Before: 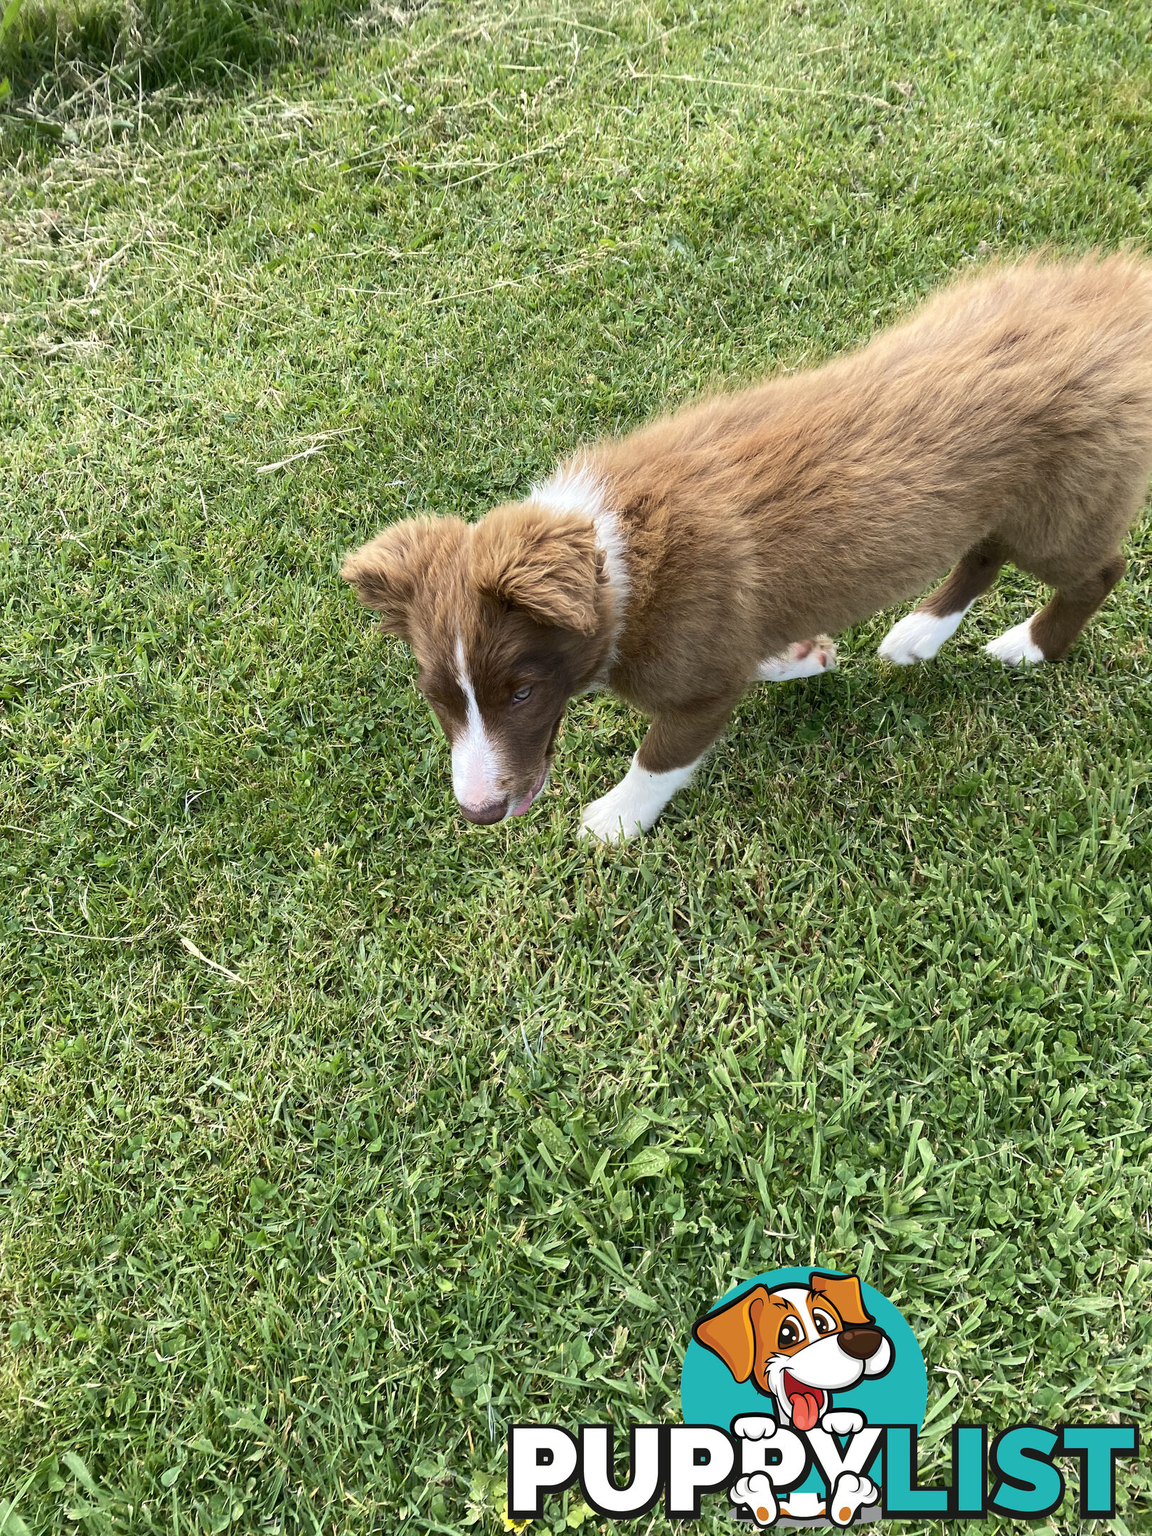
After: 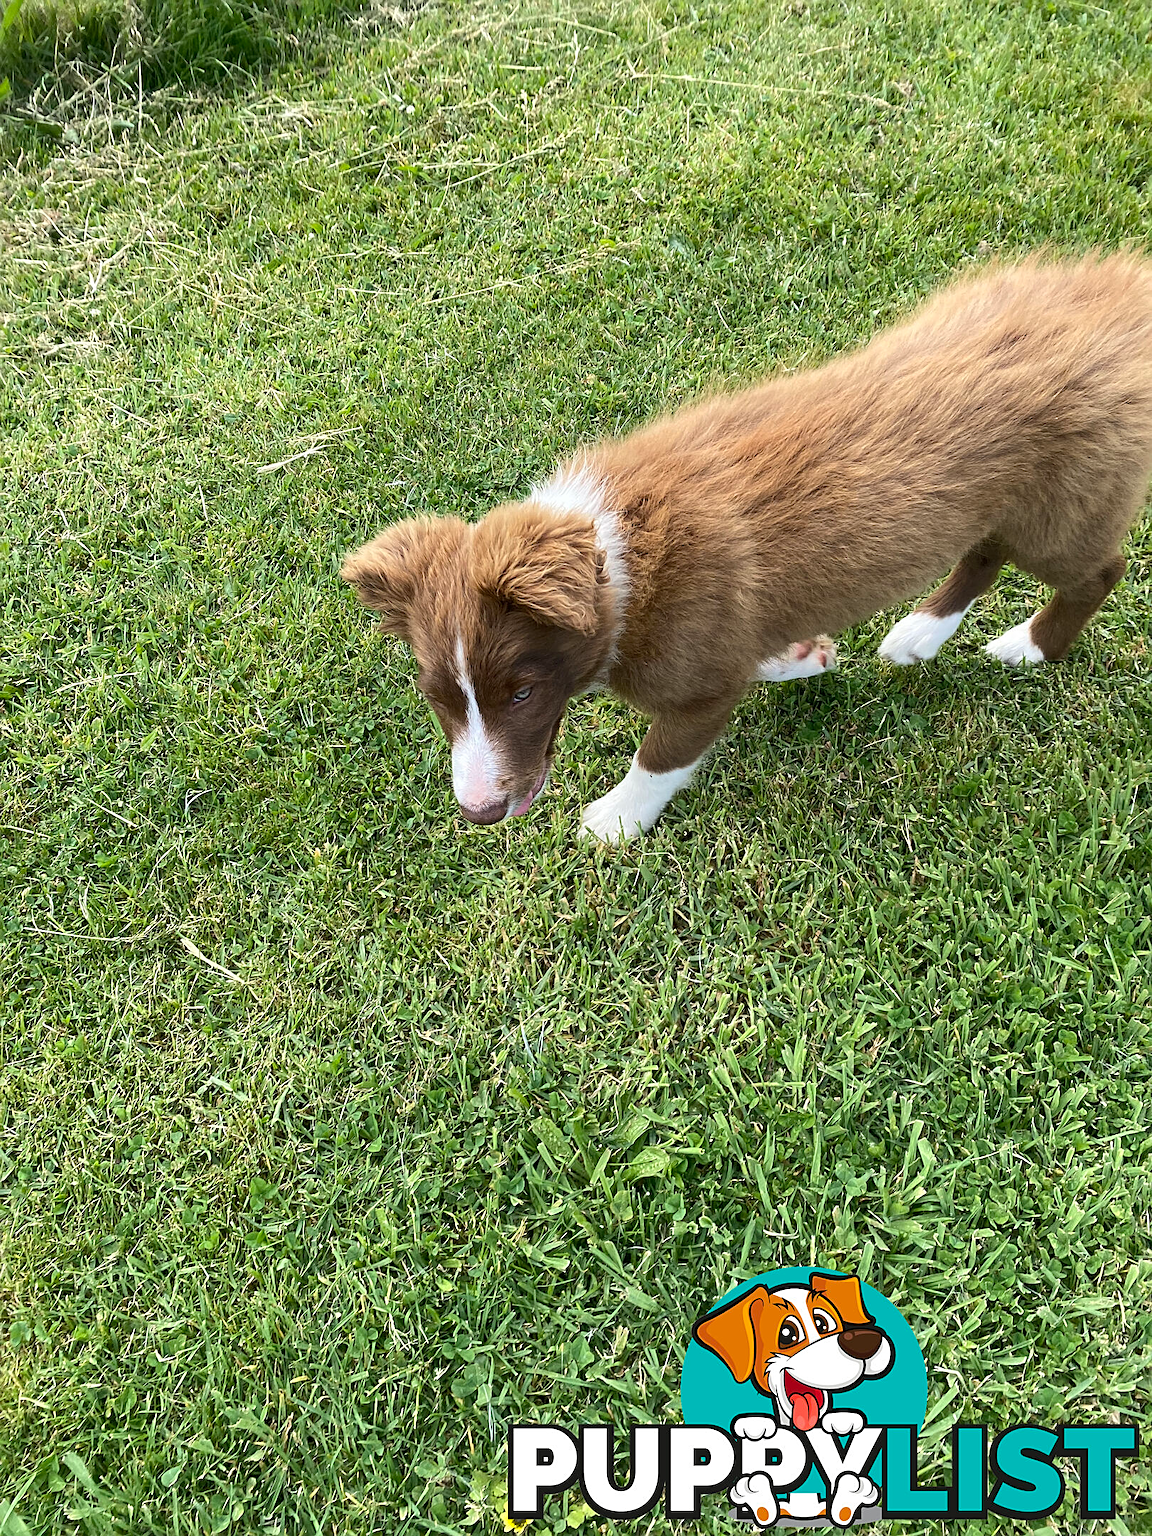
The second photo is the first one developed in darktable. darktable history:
sharpen: radius 1.942
